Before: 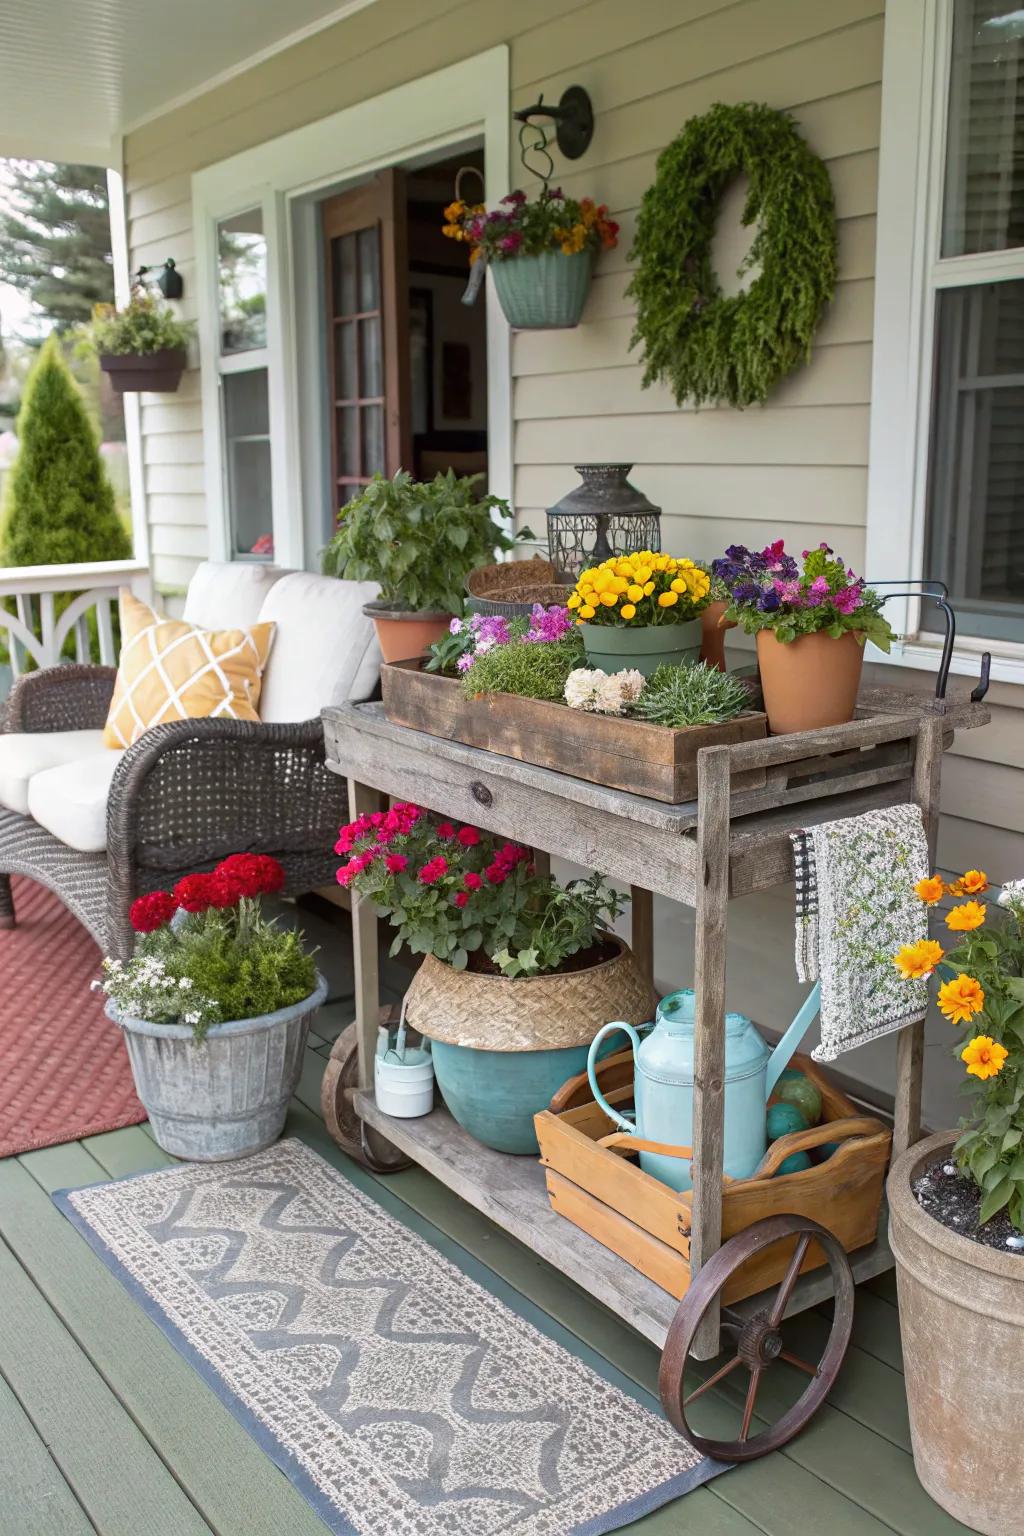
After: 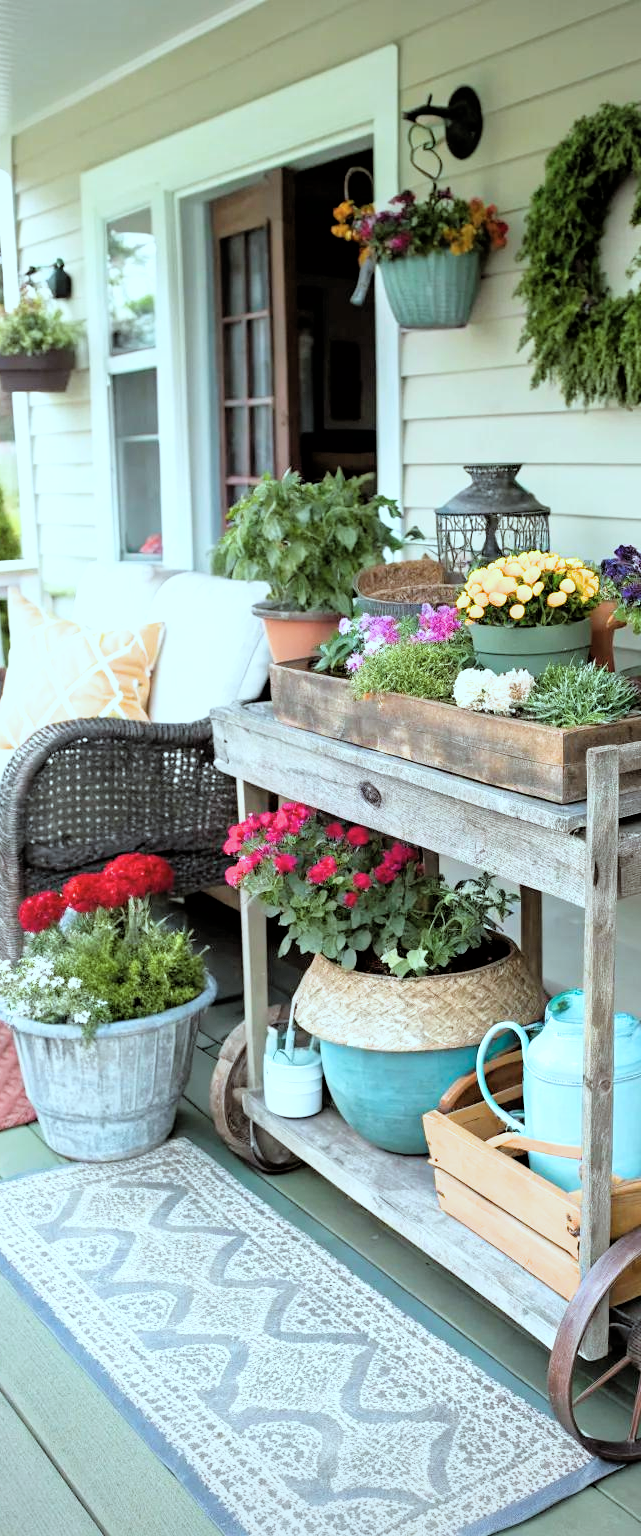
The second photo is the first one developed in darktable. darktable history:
exposure: black level correction 0, exposure 0.894 EV, compensate highlight preservation false
vignetting: fall-off radius 61.06%
color correction: highlights a* -9.94, highlights b* -9.99
crop: left 10.847%, right 26.498%
filmic rgb: black relative exposure -3.95 EV, white relative exposure 3.15 EV, hardness 2.87
